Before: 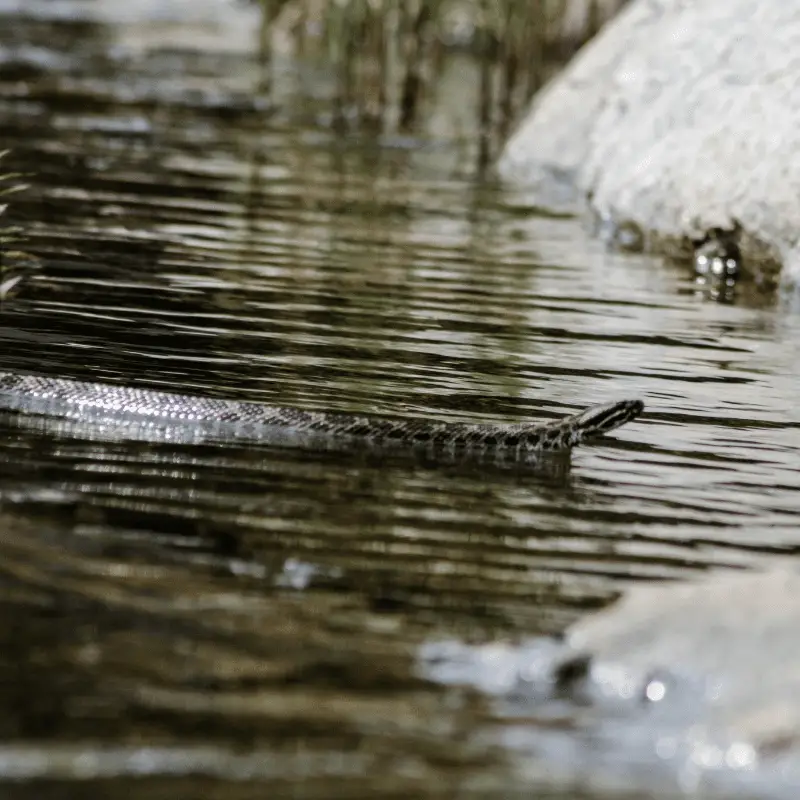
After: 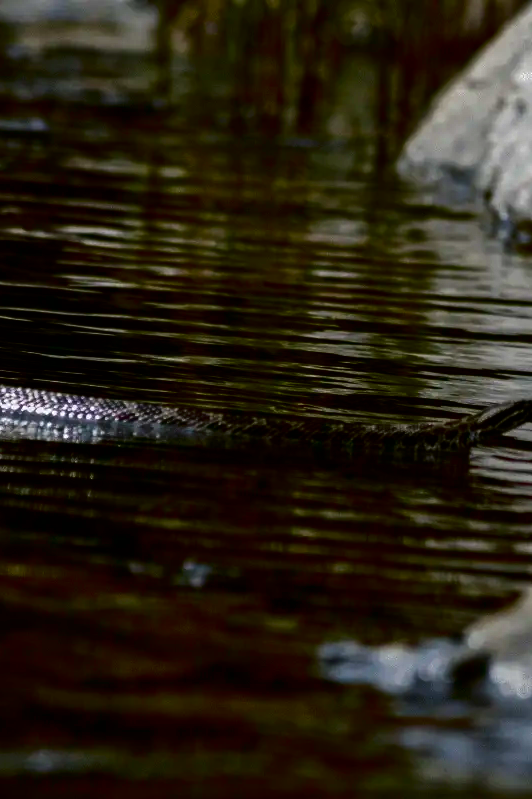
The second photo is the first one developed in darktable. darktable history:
crop and rotate: left 12.845%, right 20.596%
shadows and highlights: radius 125.24, shadows 30.41, highlights -30.71, low approximation 0.01, soften with gaussian
contrast brightness saturation: brightness -0.999, saturation 0.981
